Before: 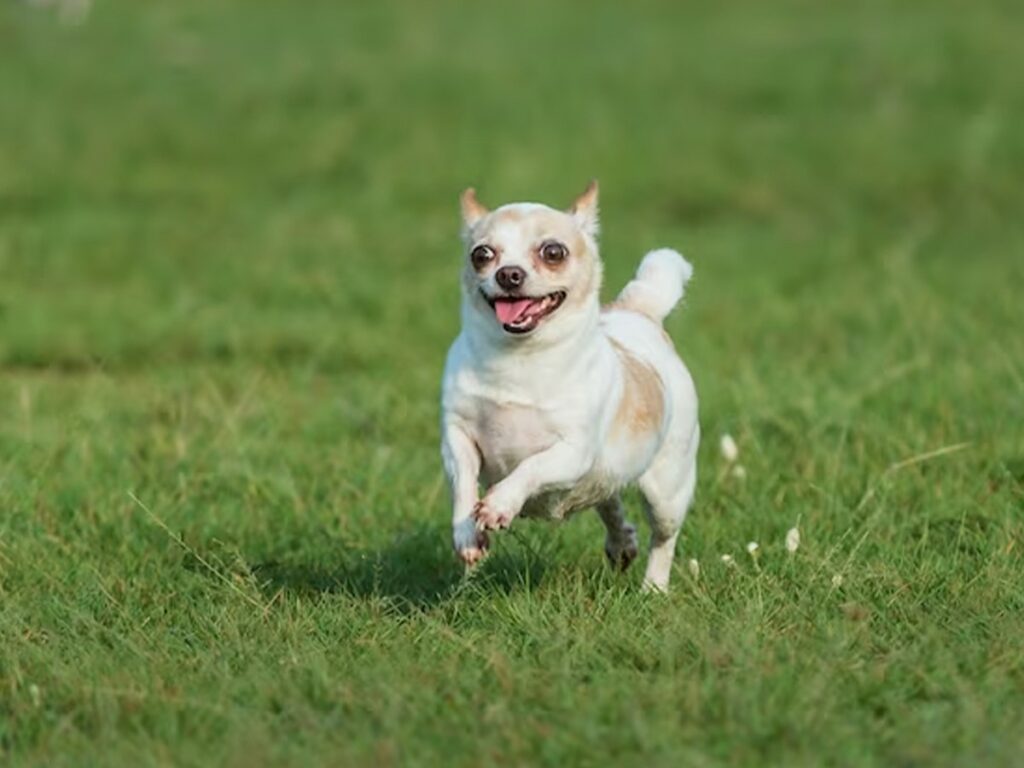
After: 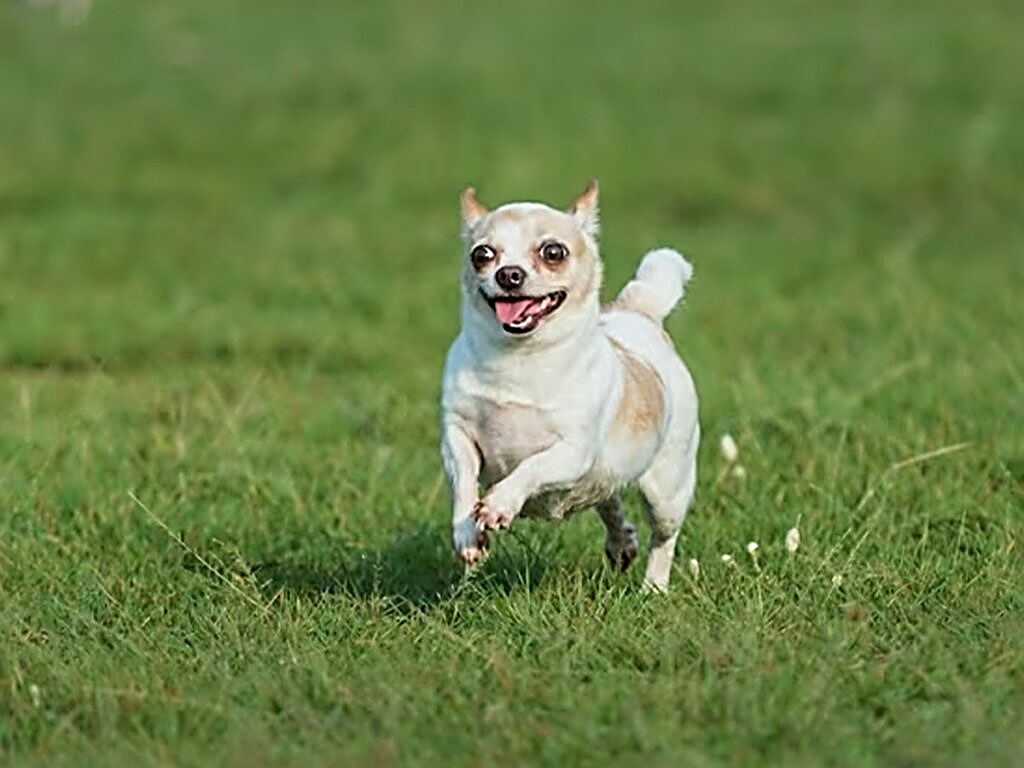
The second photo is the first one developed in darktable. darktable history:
sharpen: radius 3.718, amount 0.916
